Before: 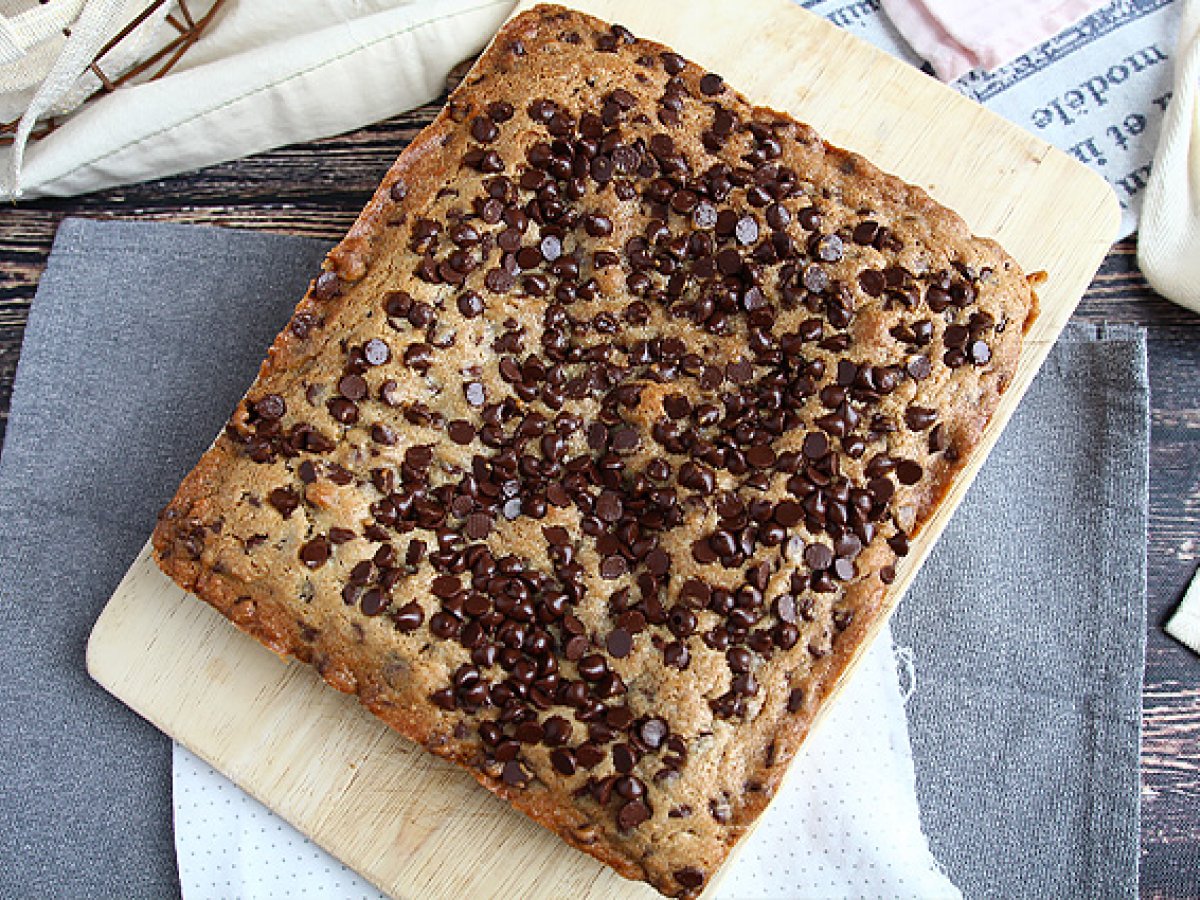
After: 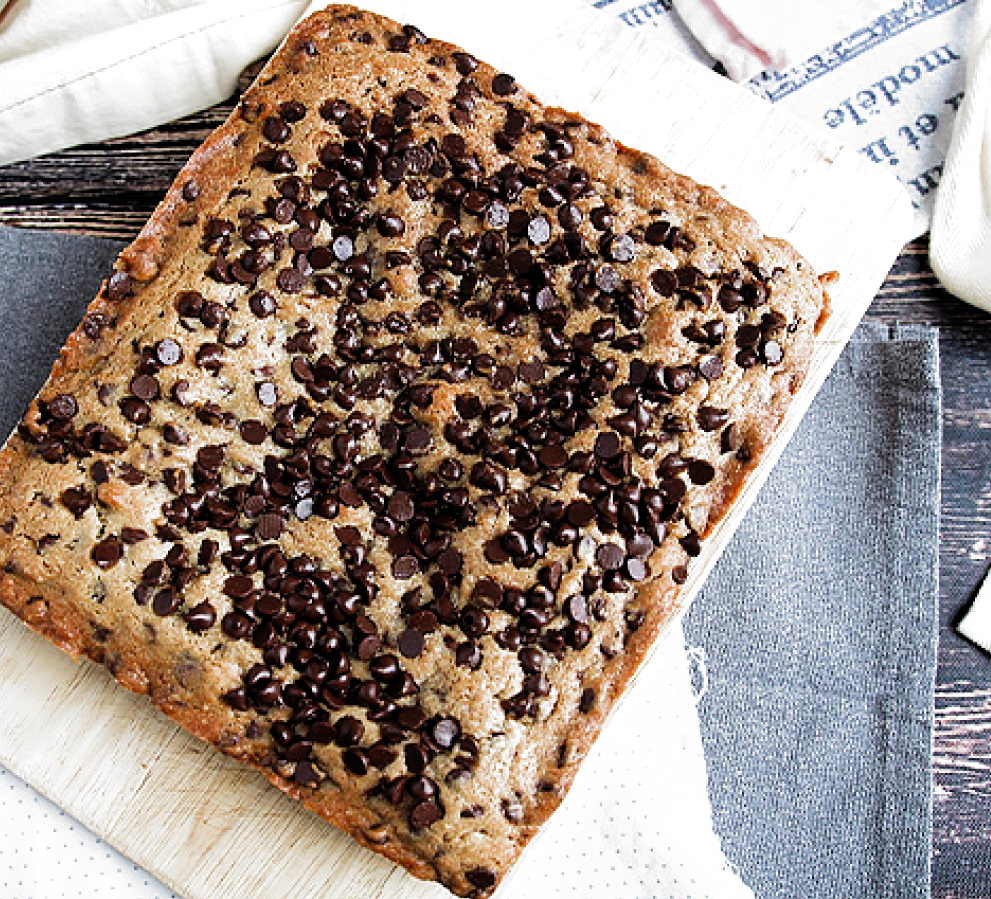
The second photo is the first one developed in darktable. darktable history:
filmic rgb: black relative exposure -8.18 EV, white relative exposure 2.2 EV, target white luminance 99.989%, hardness 7.16, latitude 74.85%, contrast 1.32, highlights saturation mix -2.67%, shadows ↔ highlights balance 30.72%, add noise in highlights 0.001, color science v3 (2019), use custom middle-gray values true, iterations of high-quality reconstruction 0, contrast in highlights soft
contrast brightness saturation: contrast 0.032, brightness 0.056, saturation 0.125
crop: left 17.359%, bottom 0.026%
